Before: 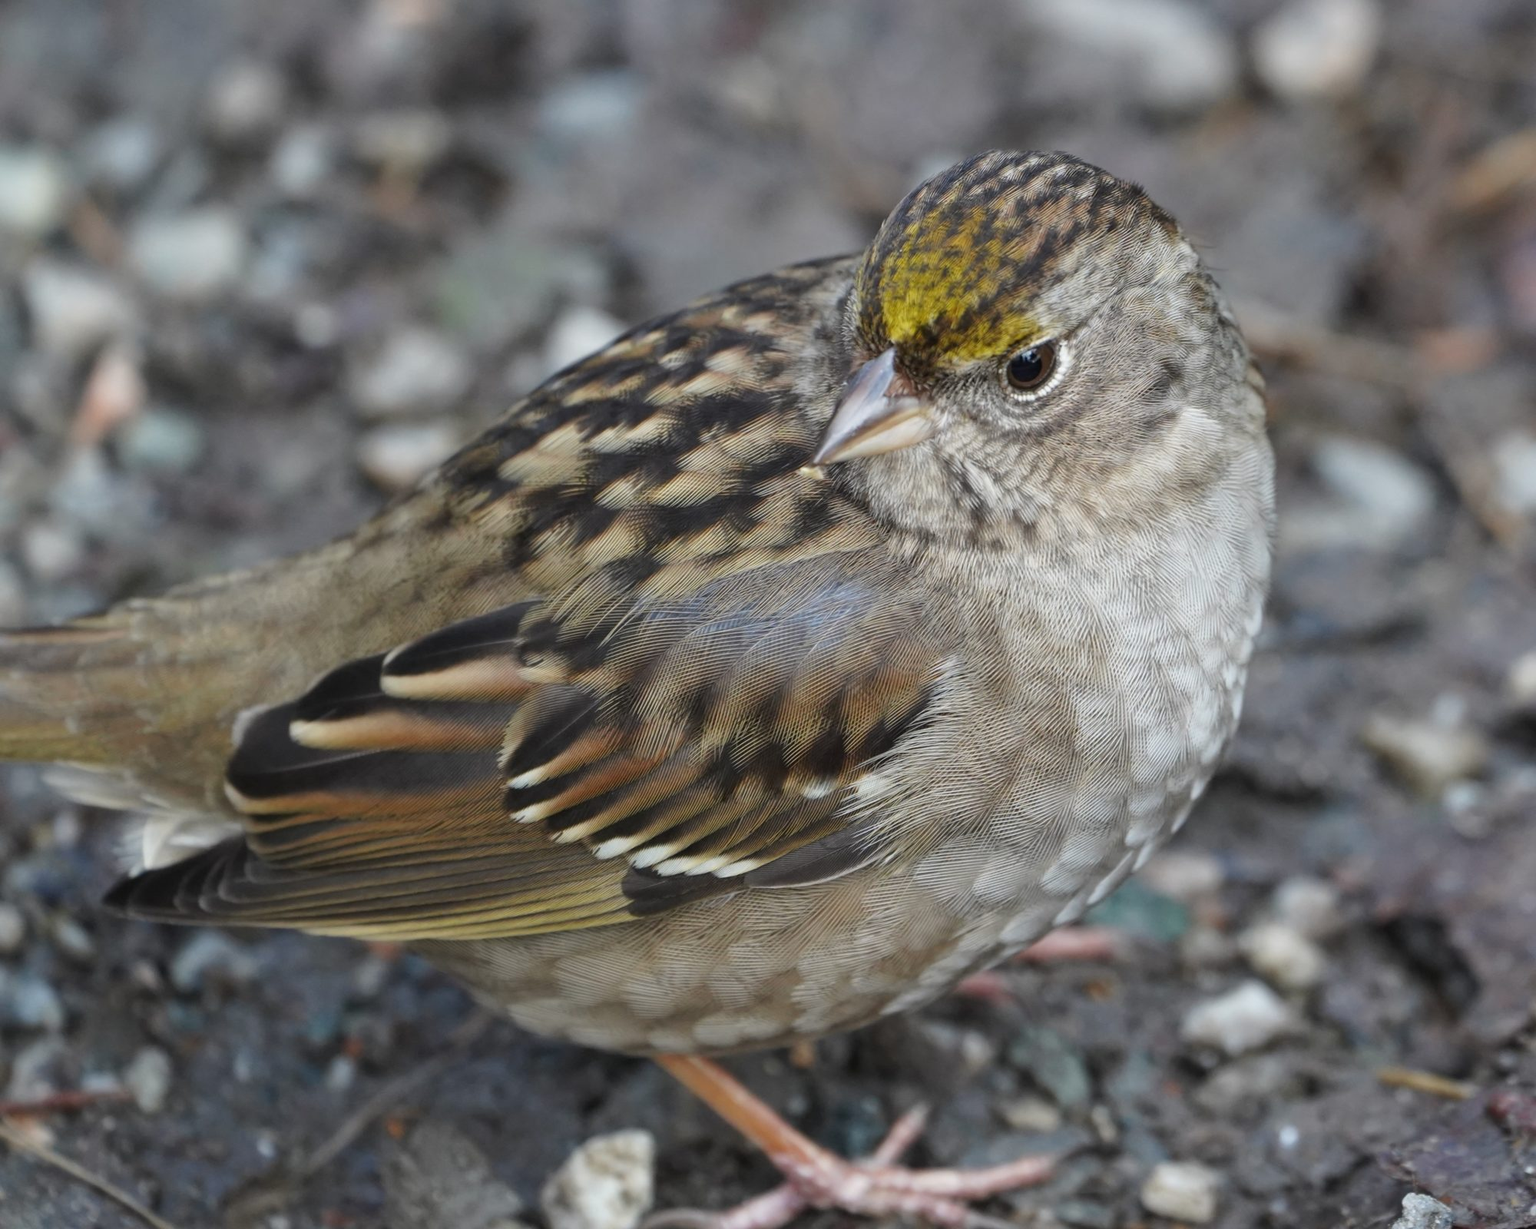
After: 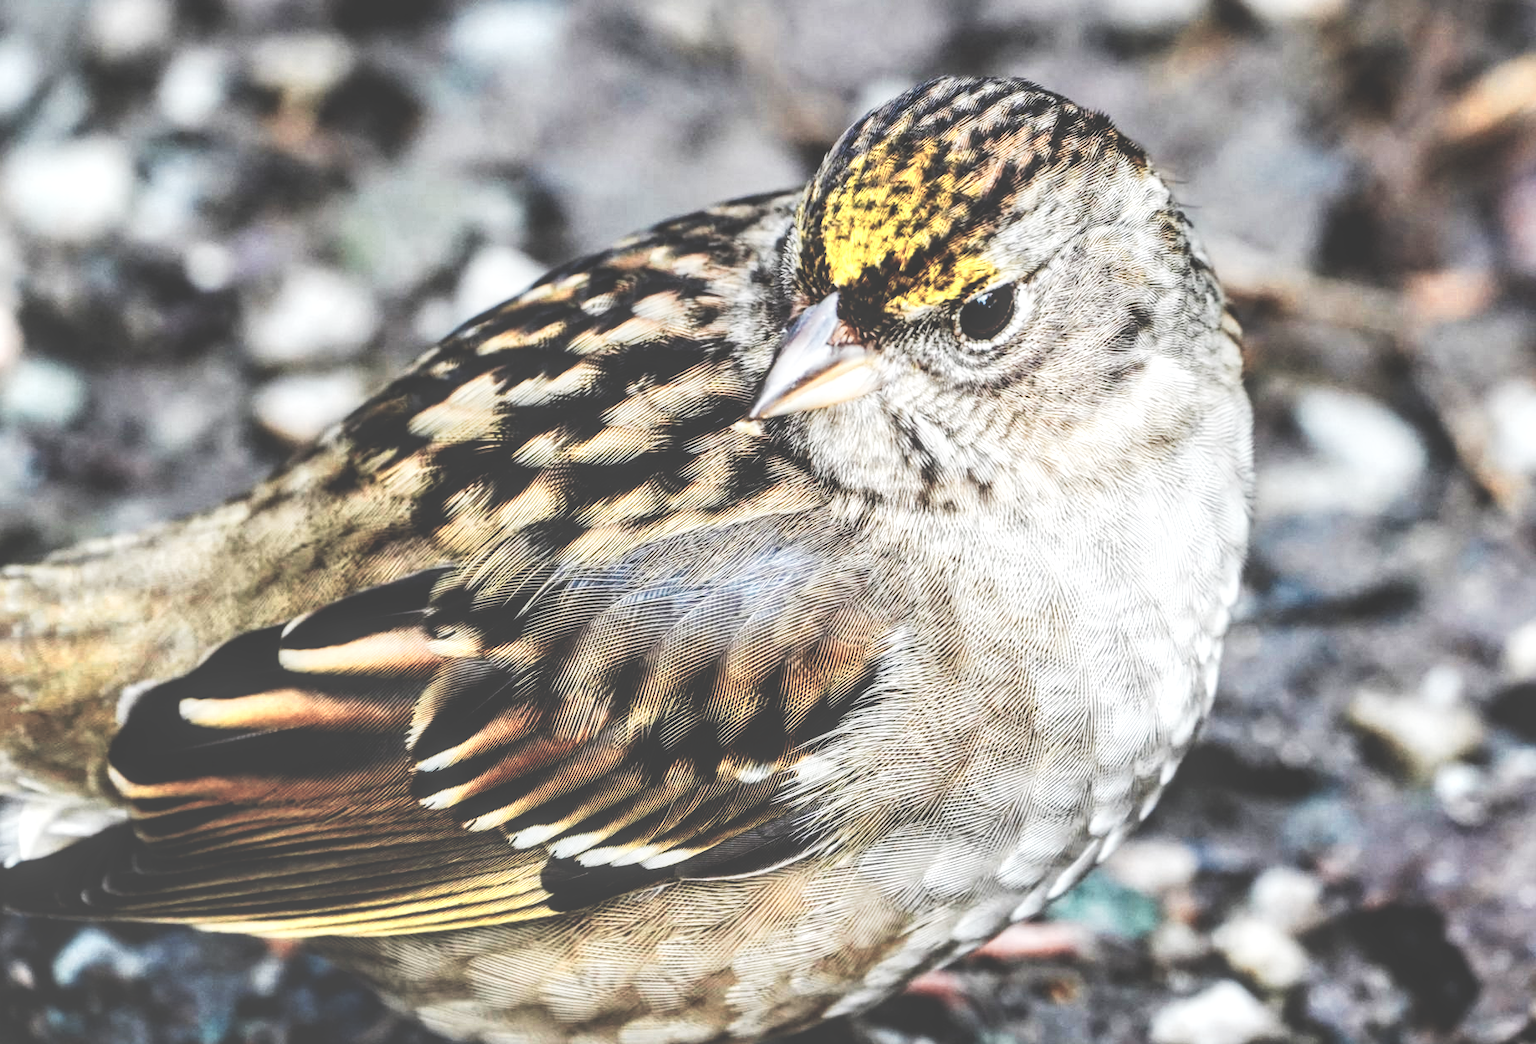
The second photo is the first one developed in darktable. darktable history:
base curve: curves: ch0 [(0, 0.024) (0.055, 0.065) (0.121, 0.166) (0.236, 0.319) (0.693, 0.726) (1, 1)], preserve colors none
local contrast: highlights 77%, shadows 56%, detail 174%, midtone range 0.432
tone curve: curves: ch0 [(0, 0) (0.003, 0.331) (0.011, 0.333) (0.025, 0.333) (0.044, 0.334) (0.069, 0.335) (0.1, 0.338) (0.136, 0.342) (0.177, 0.347) (0.224, 0.352) (0.277, 0.359) (0.335, 0.39) (0.399, 0.434) (0.468, 0.509) (0.543, 0.615) (0.623, 0.731) (0.709, 0.814) (0.801, 0.88) (0.898, 0.921) (1, 1)], preserve colors none
crop: left 8.196%, top 6.555%, bottom 15.347%
color zones: curves: ch0 [(0.018, 0.548) (0.197, 0.654) (0.425, 0.447) (0.605, 0.658) (0.732, 0.579)]; ch1 [(0.105, 0.531) (0.224, 0.531) (0.386, 0.39) (0.618, 0.456) (0.732, 0.456) (0.956, 0.421)]; ch2 [(0.039, 0.583) (0.215, 0.465) (0.399, 0.544) (0.465, 0.548) (0.614, 0.447) (0.724, 0.43) (0.882, 0.623) (0.956, 0.632)]
